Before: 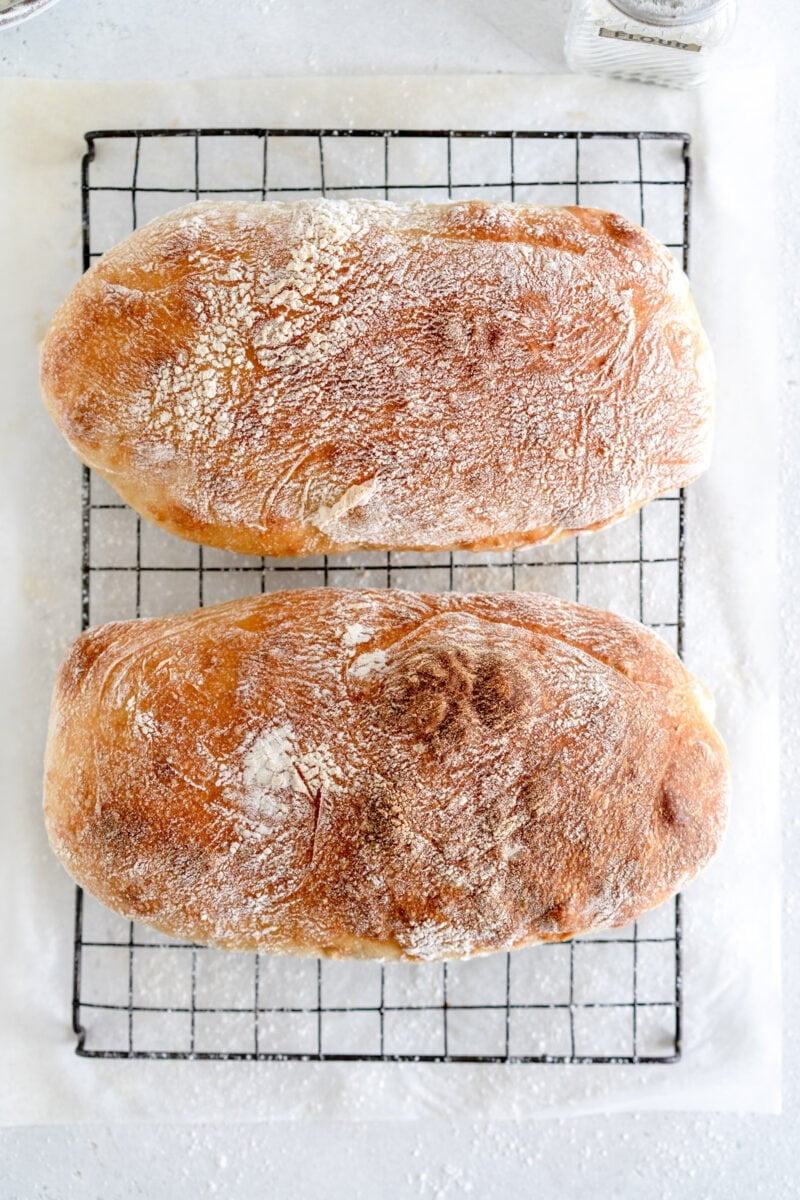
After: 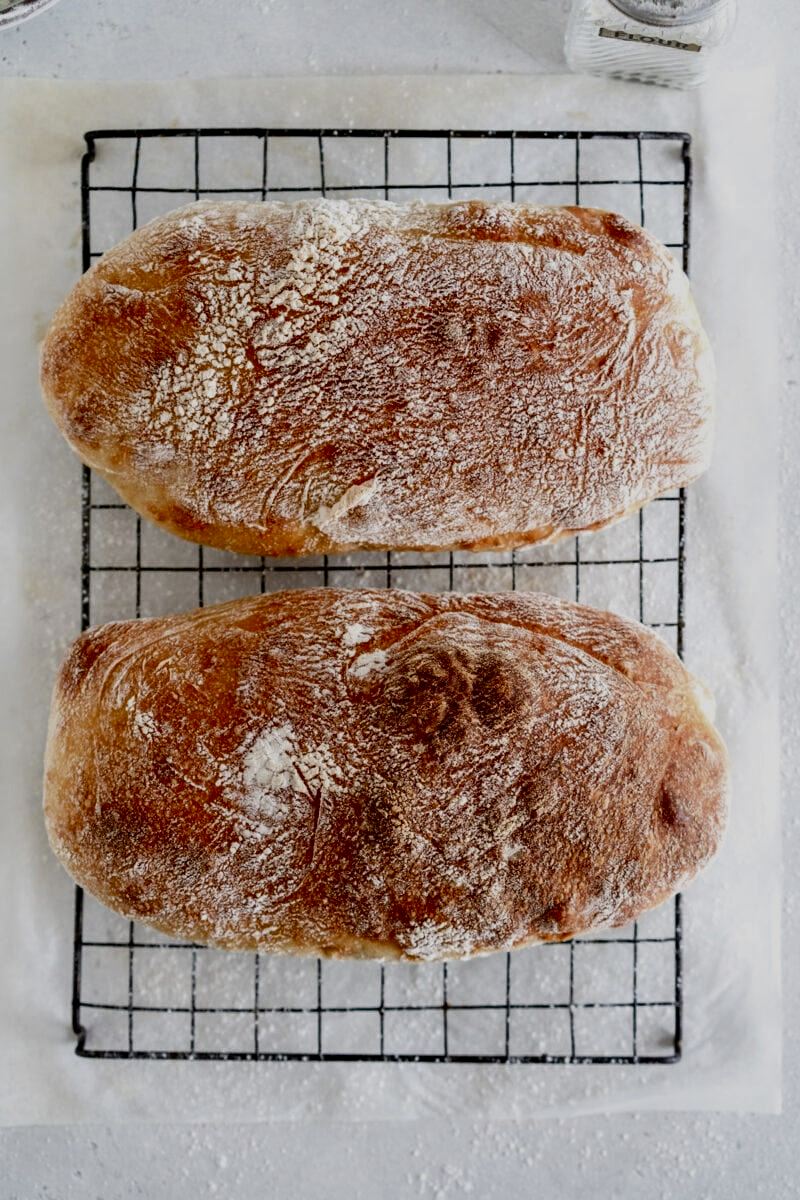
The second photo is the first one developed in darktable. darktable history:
filmic rgb: middle gray luminance 12.5%, black relative exposure -10.18 EV, white relative exposure 3.46 EV, threshold 3.03 EV, target black luminance 0%, hardness 5.78, latitude 45.12%, contrast 1.218, highlights saturation mix 3.98%, shadows ↔ highlights balance 26.84%, enable highlight reconstruction true
shadows and highlights: shadows 21.04, highlights -36.67, soften with gaussian
contrast brightness saturation: brightness -0.503
